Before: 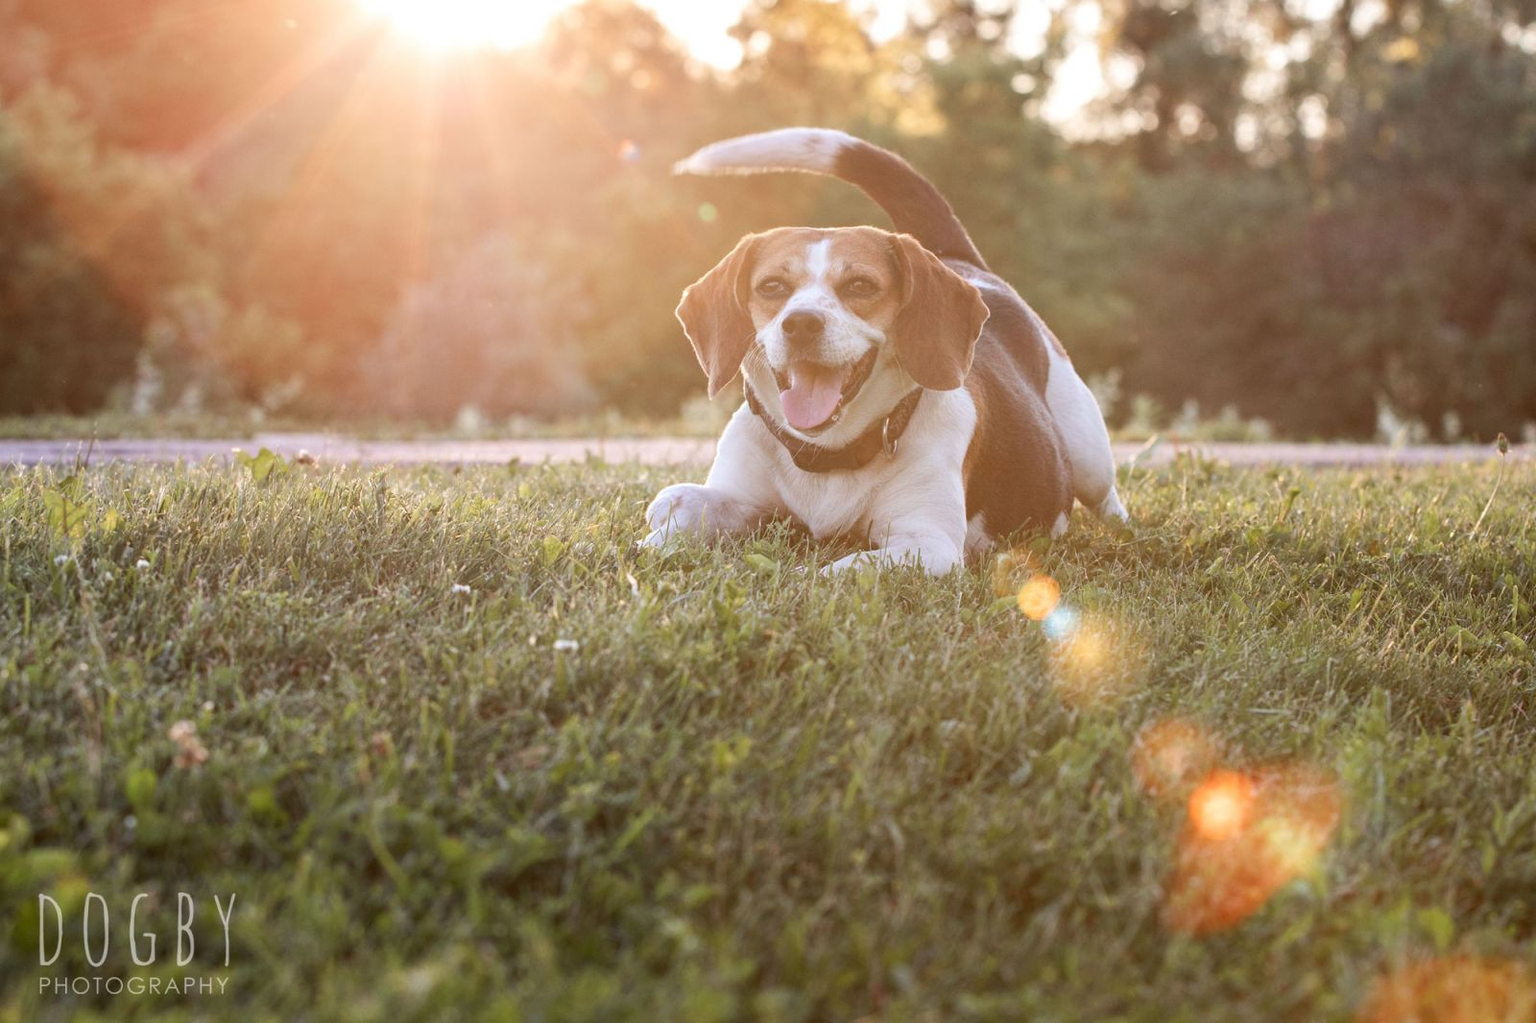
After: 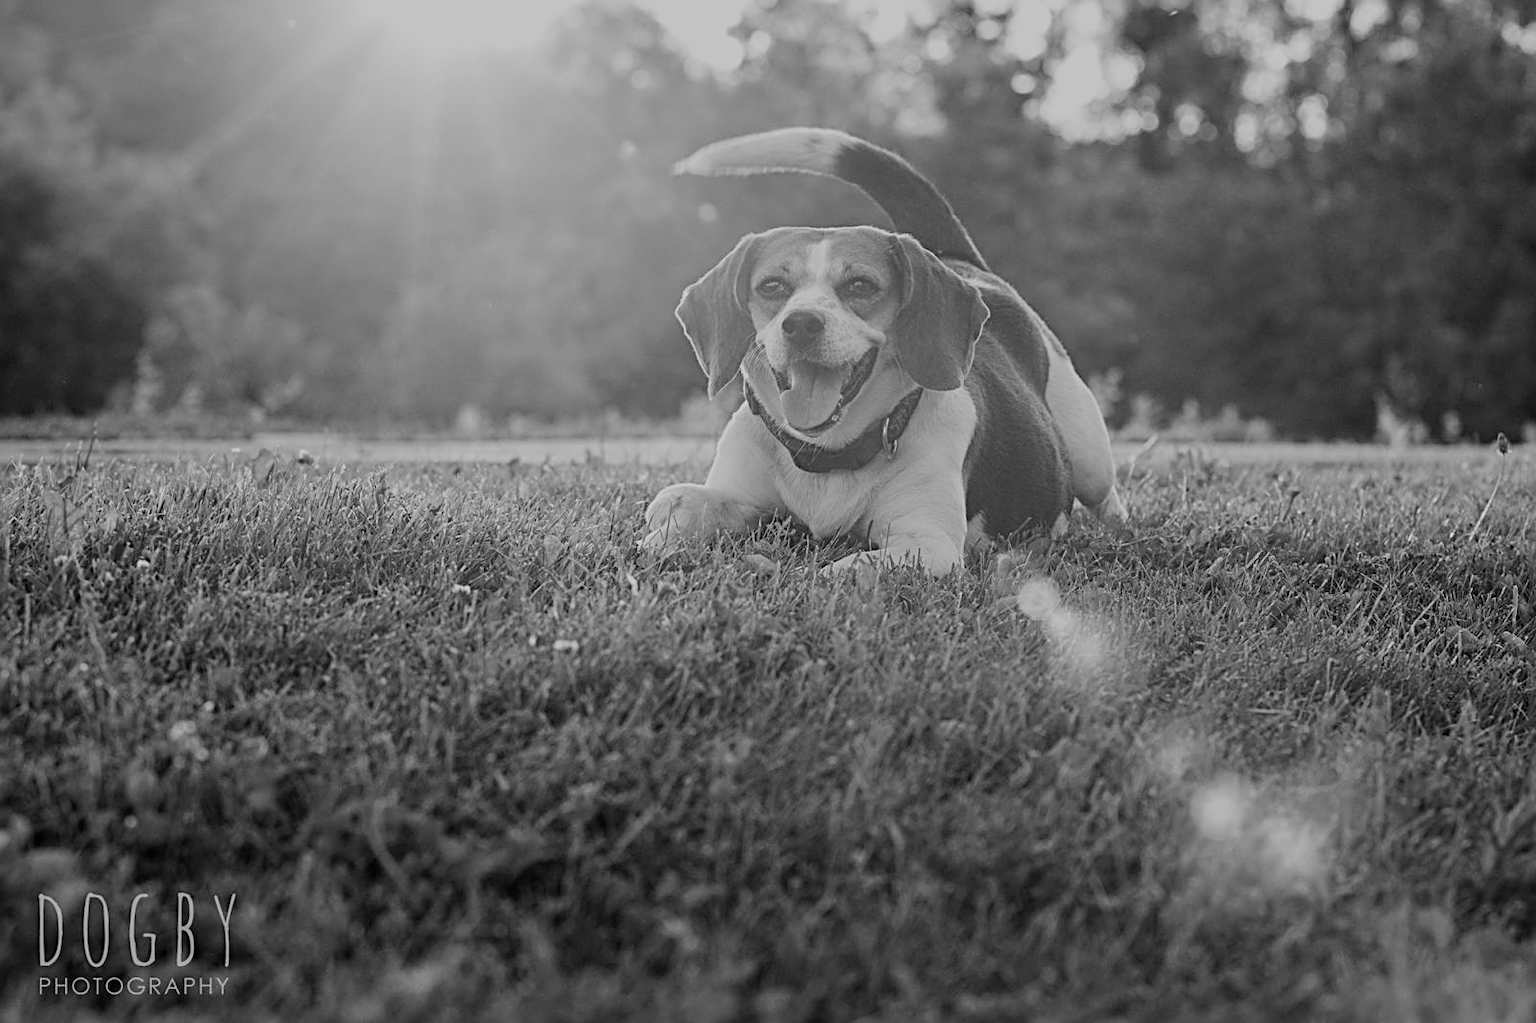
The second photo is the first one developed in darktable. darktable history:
filmic rgb: middle gray luminance 29%, black relative exposure -10.3 EV, white relative exposure 5.5 EV, threshold 6 EV, target black luminance 0%, hardness 3.95, latitude 2.04%, contrast 1.132, highlights saturation mix 5%, shadows ↔ highlights balance 15.11%, preserve chrominance no, color science v3 (2019), use custom middle-gray values true, iterations of high-quality reconstruction 0, enable highlight reconstruction true
sharpen: radius 2.817, amount 0.715
monochrome: on, module defaults
